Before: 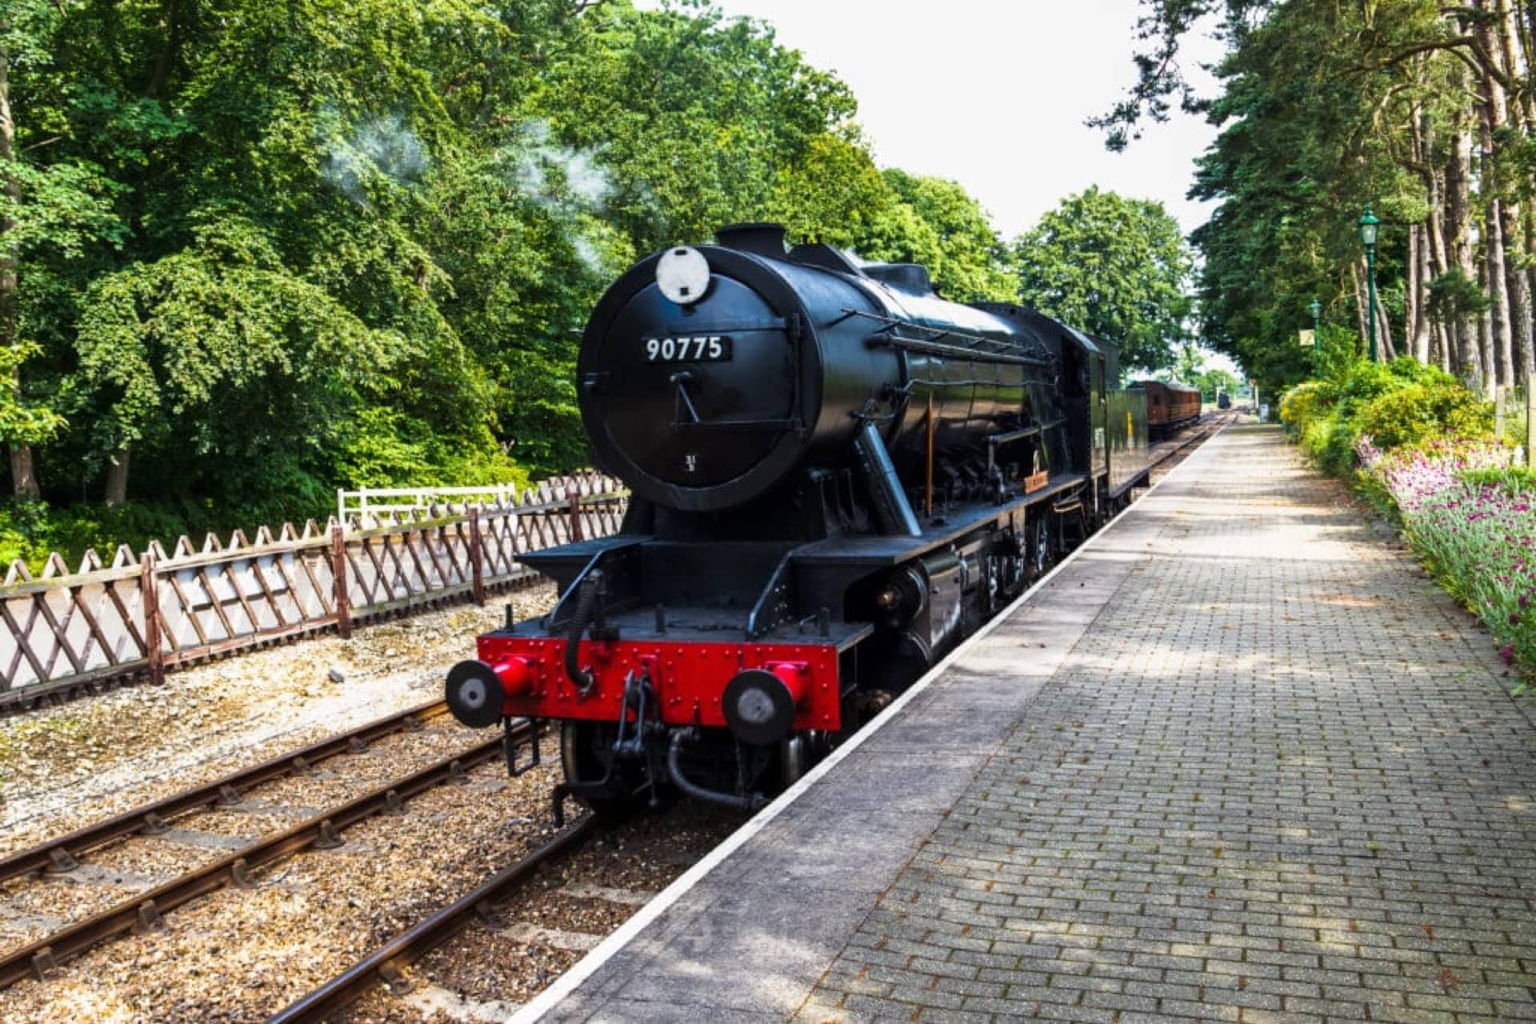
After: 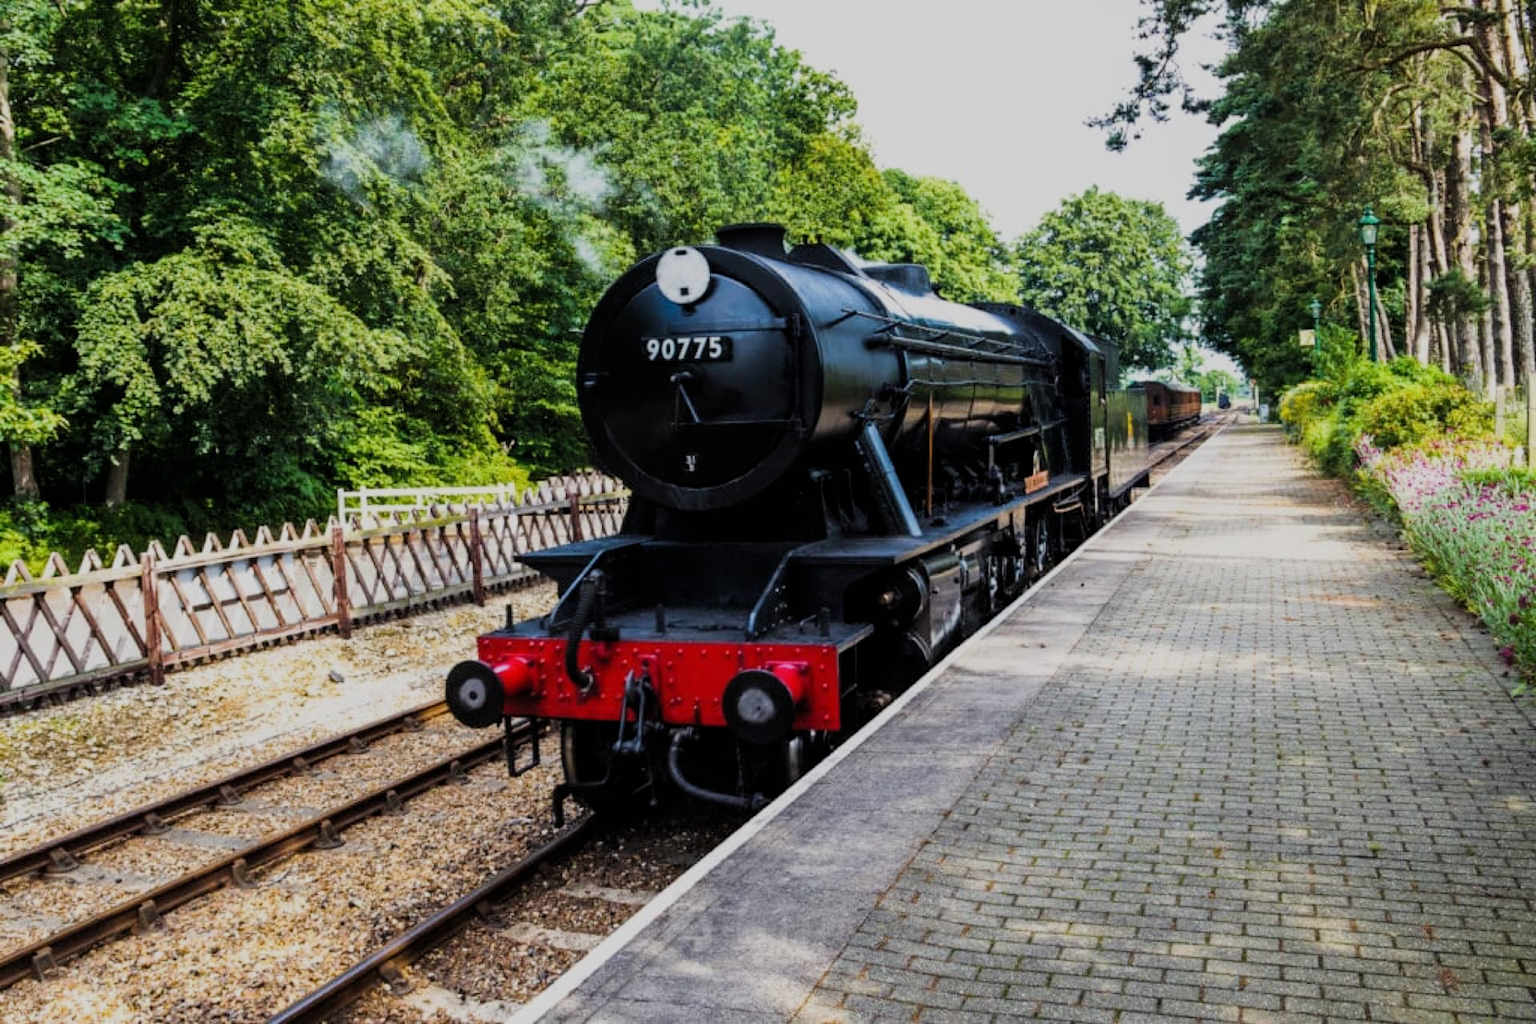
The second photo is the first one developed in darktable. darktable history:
filmic rgb: black relative exposure -7.65 EV, white relative exposure 4.56 EV, hardness 3.61
fill light: on, module defaults
